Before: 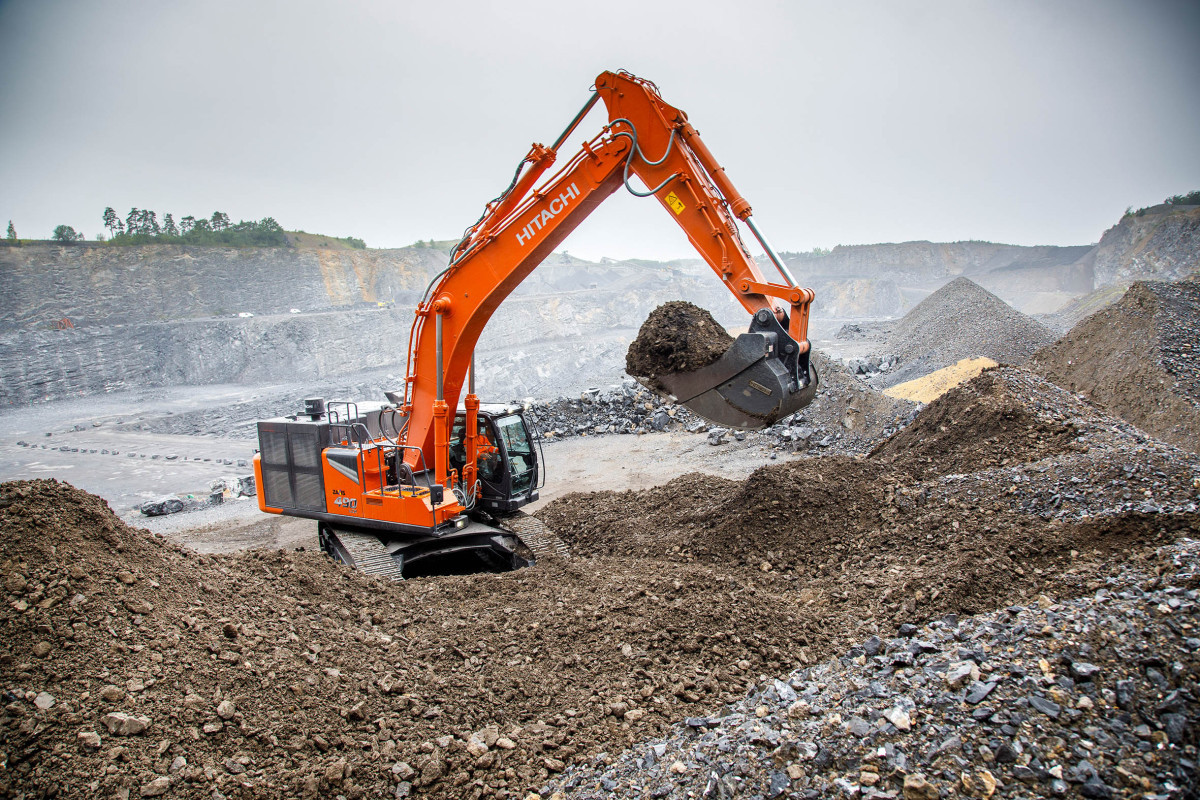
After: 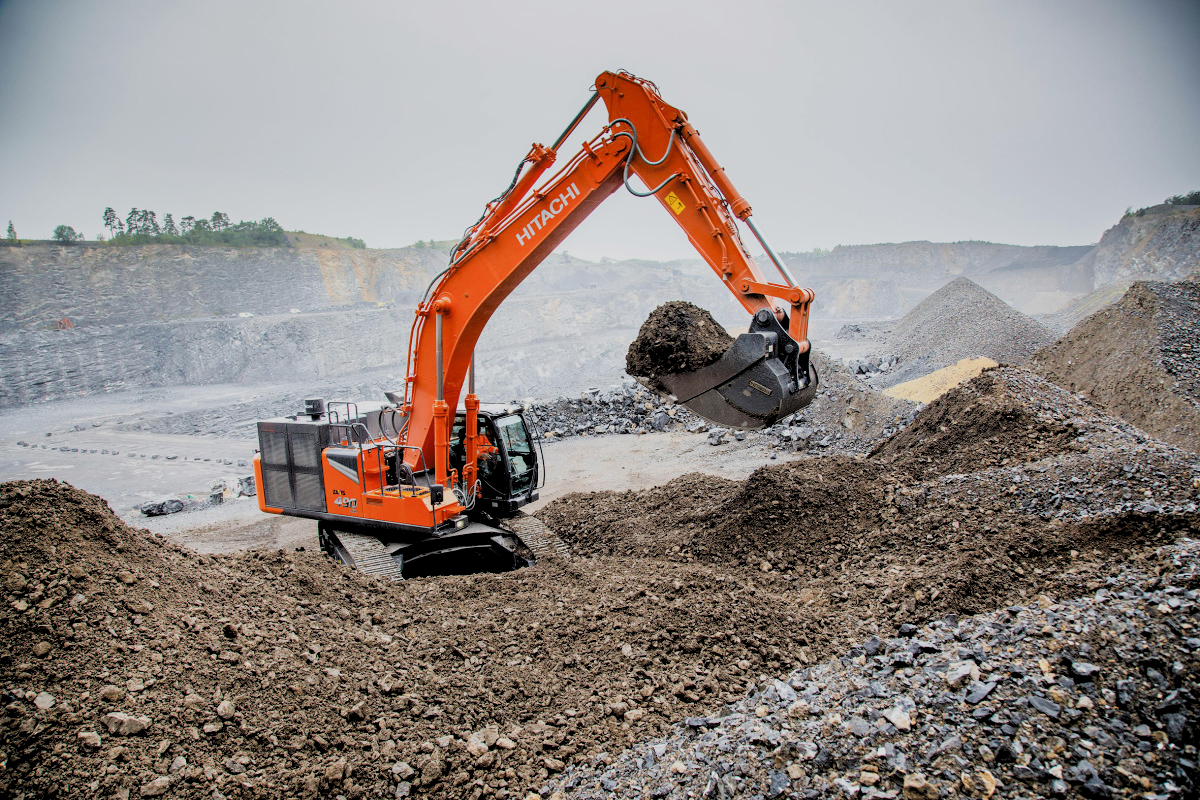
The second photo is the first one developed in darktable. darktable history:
filmic rgb: black relative exposure -7.65 EV, white relative exposure 4.56 EV, threshold 2.99 EV, hardness 3.61, enable highlight reconstruction true
levels: levels [0.073, 0.497, 0.972]
tone equalizer: -8 EV -0.556 EV
